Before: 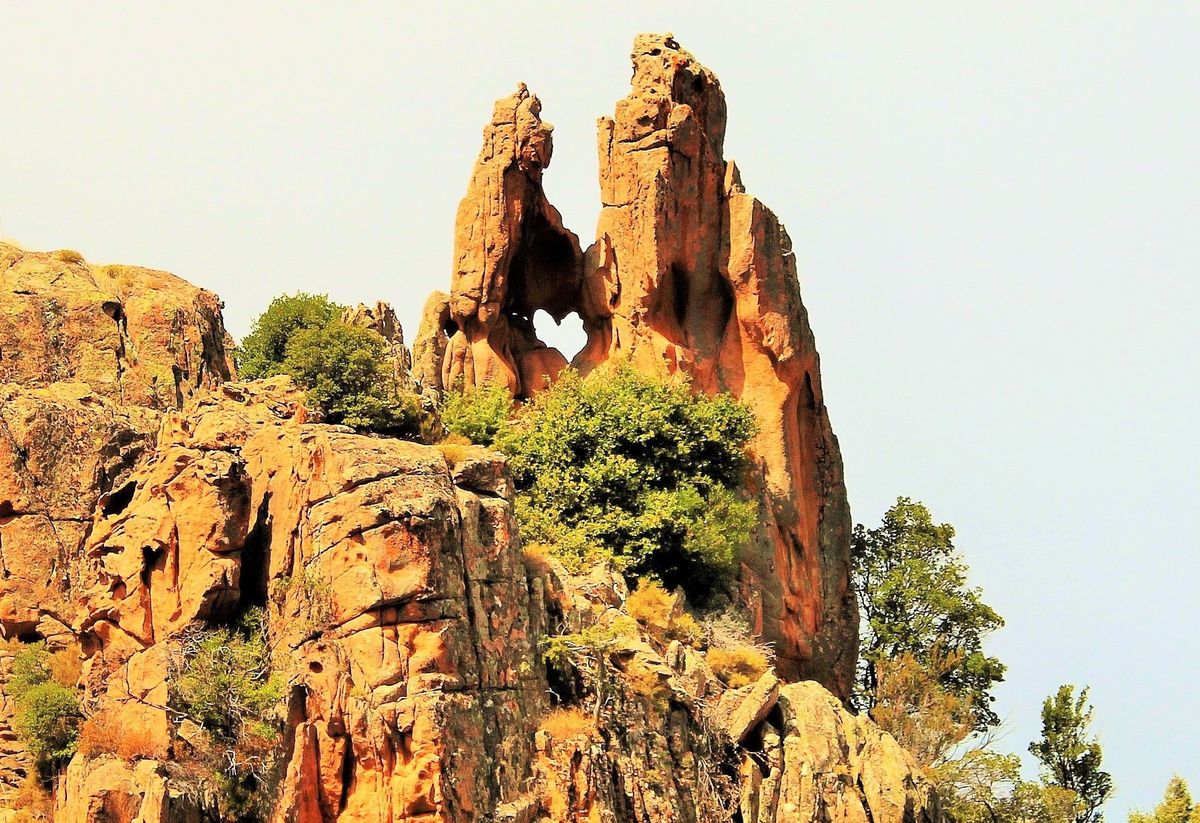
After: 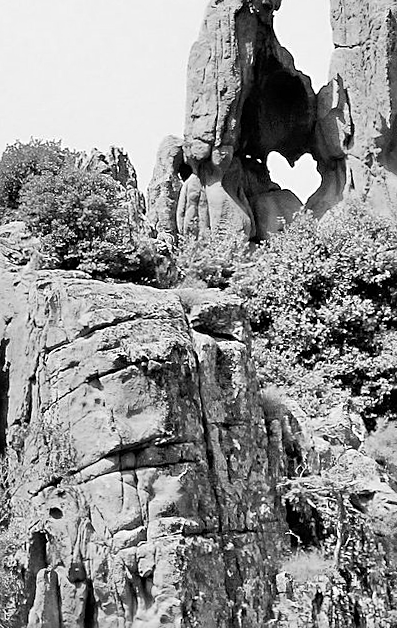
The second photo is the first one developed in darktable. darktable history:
rotate and perspective: rotation -1°, crop left 0.011, crop right 0.989, crop top 0.025, crop bottom 0.975
sharpen: on, module defaults
monochrome: on, module defaults
crop and rotate: left 21.77%, top 18.528%, right 44.676%, bottom 2.997%
